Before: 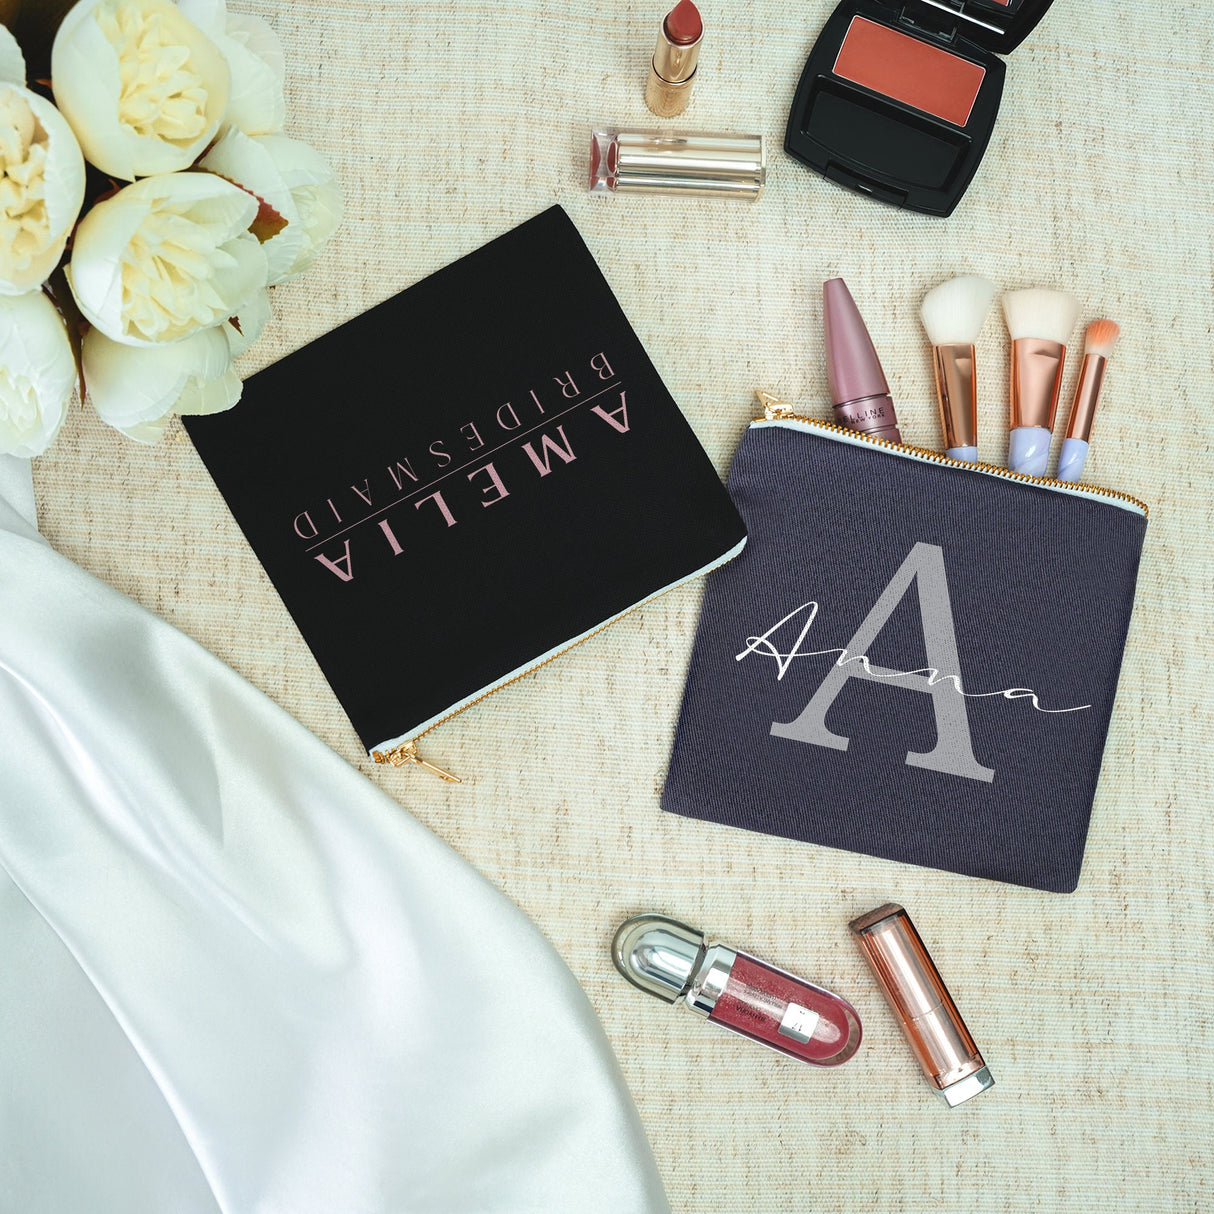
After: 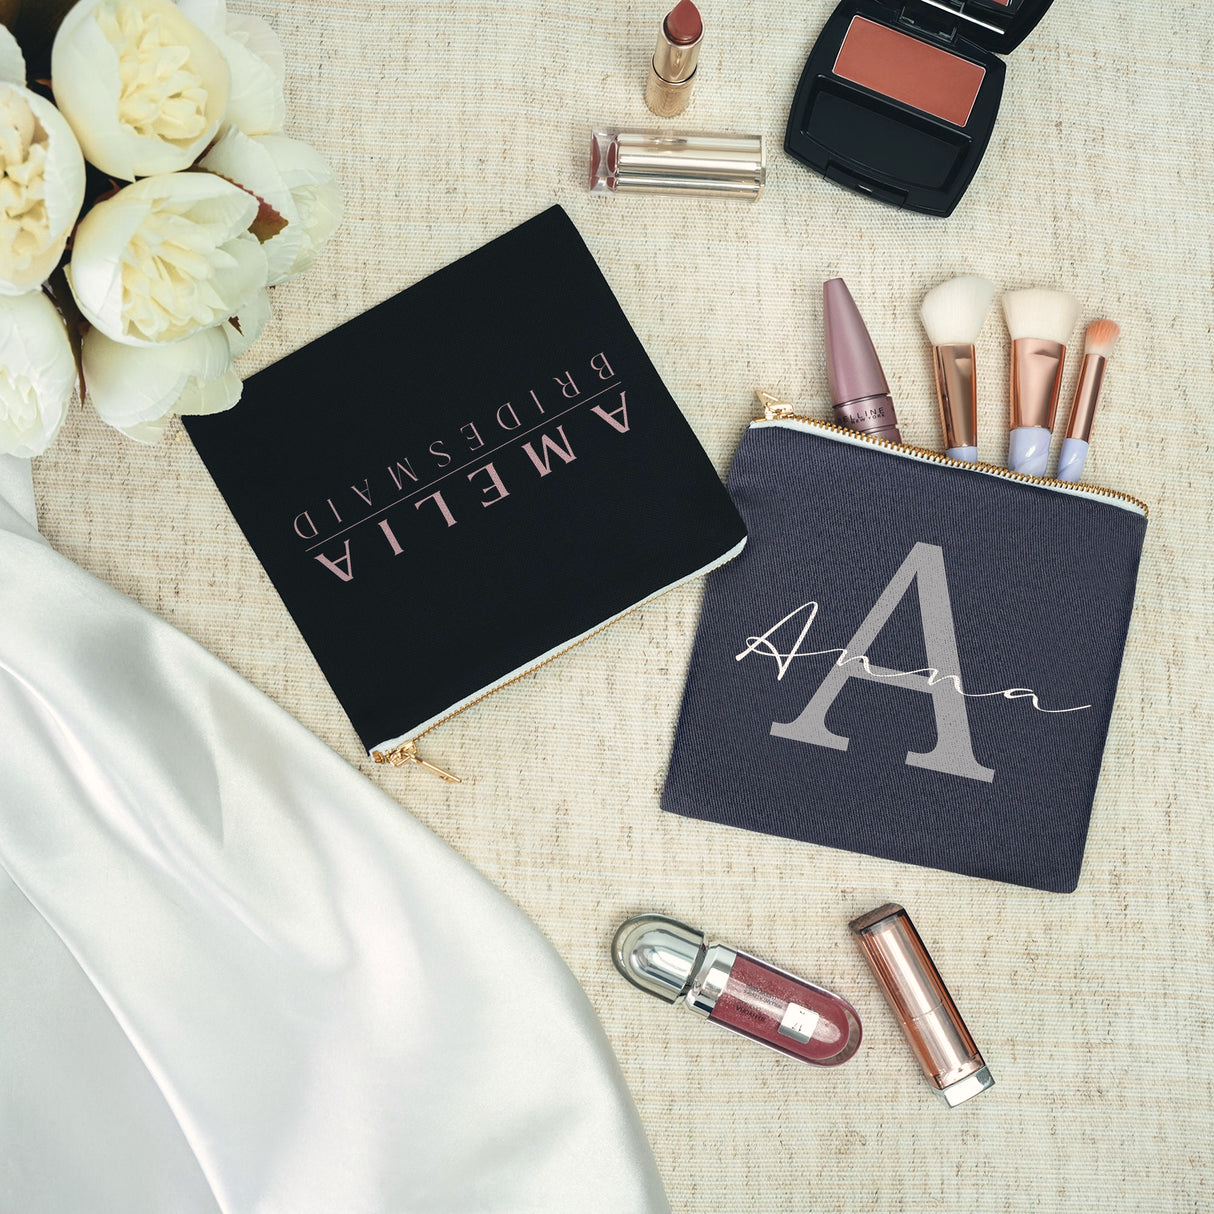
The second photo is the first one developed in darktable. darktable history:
color correction: highlights a* 2.79, highlights b* 5, shadows a* -2.29, shadows b* -4.82, saturation 0.787
